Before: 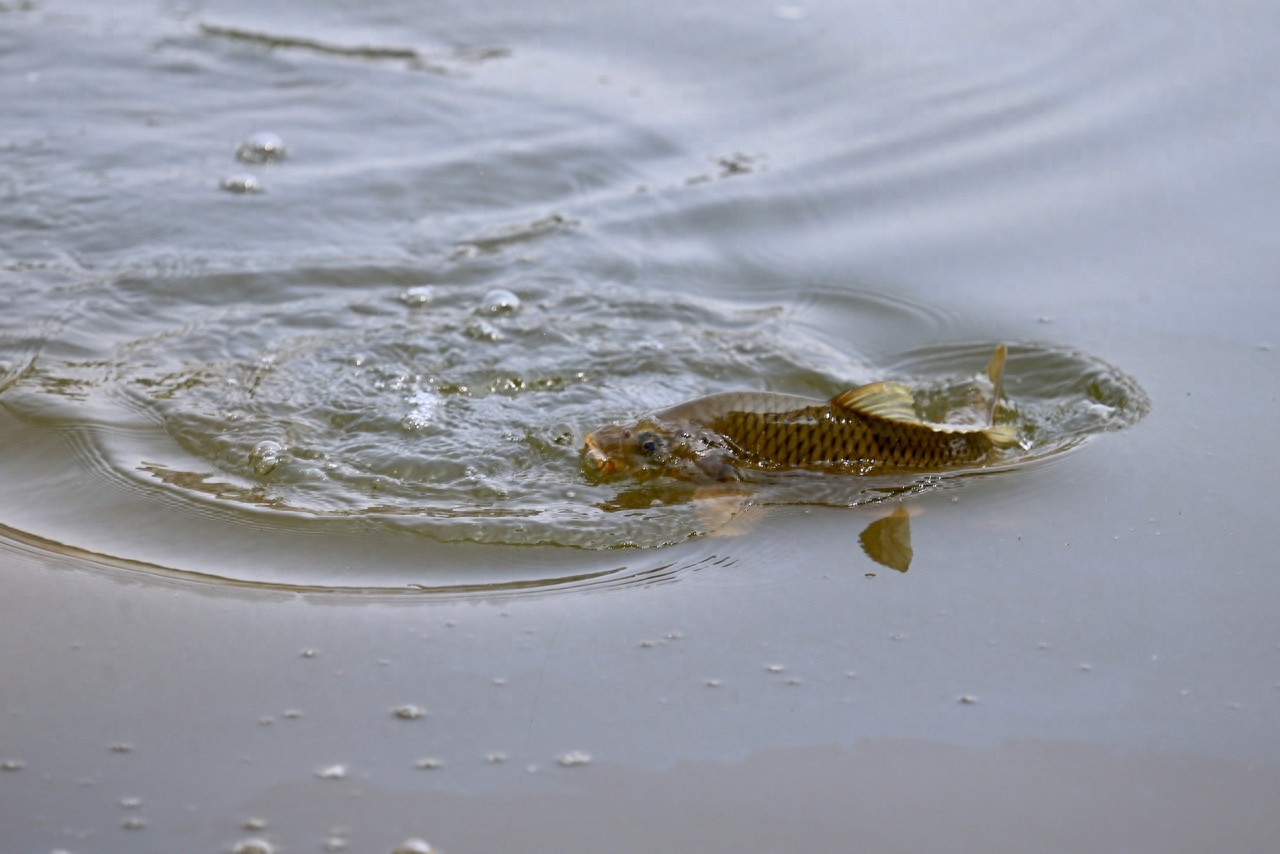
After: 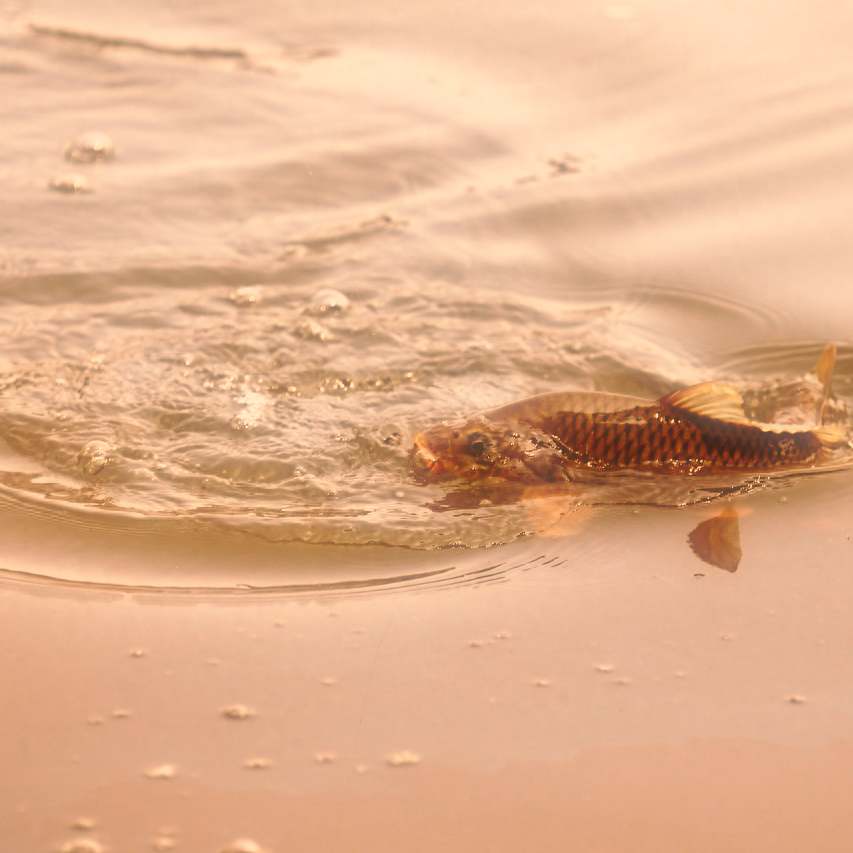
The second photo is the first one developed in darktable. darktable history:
soften: size 60.24%, saturation 65.46%, brightness 0.506 EV, mix 25.7%
crop and rotate: left 13.409%, right 19.924%
exposure: exposure -0.492 EV, compensate highlight preservation false
base curve: curves: ch0 [(0, 0) (0.028, 0.03) (0.121, 0.232) (0.46, 0.748) (0.859, 0.968) (1, 1)], preserve colors none
haze removal: compatibility mode true, adaptive false
white balance: red 1.467, blue 0.684
